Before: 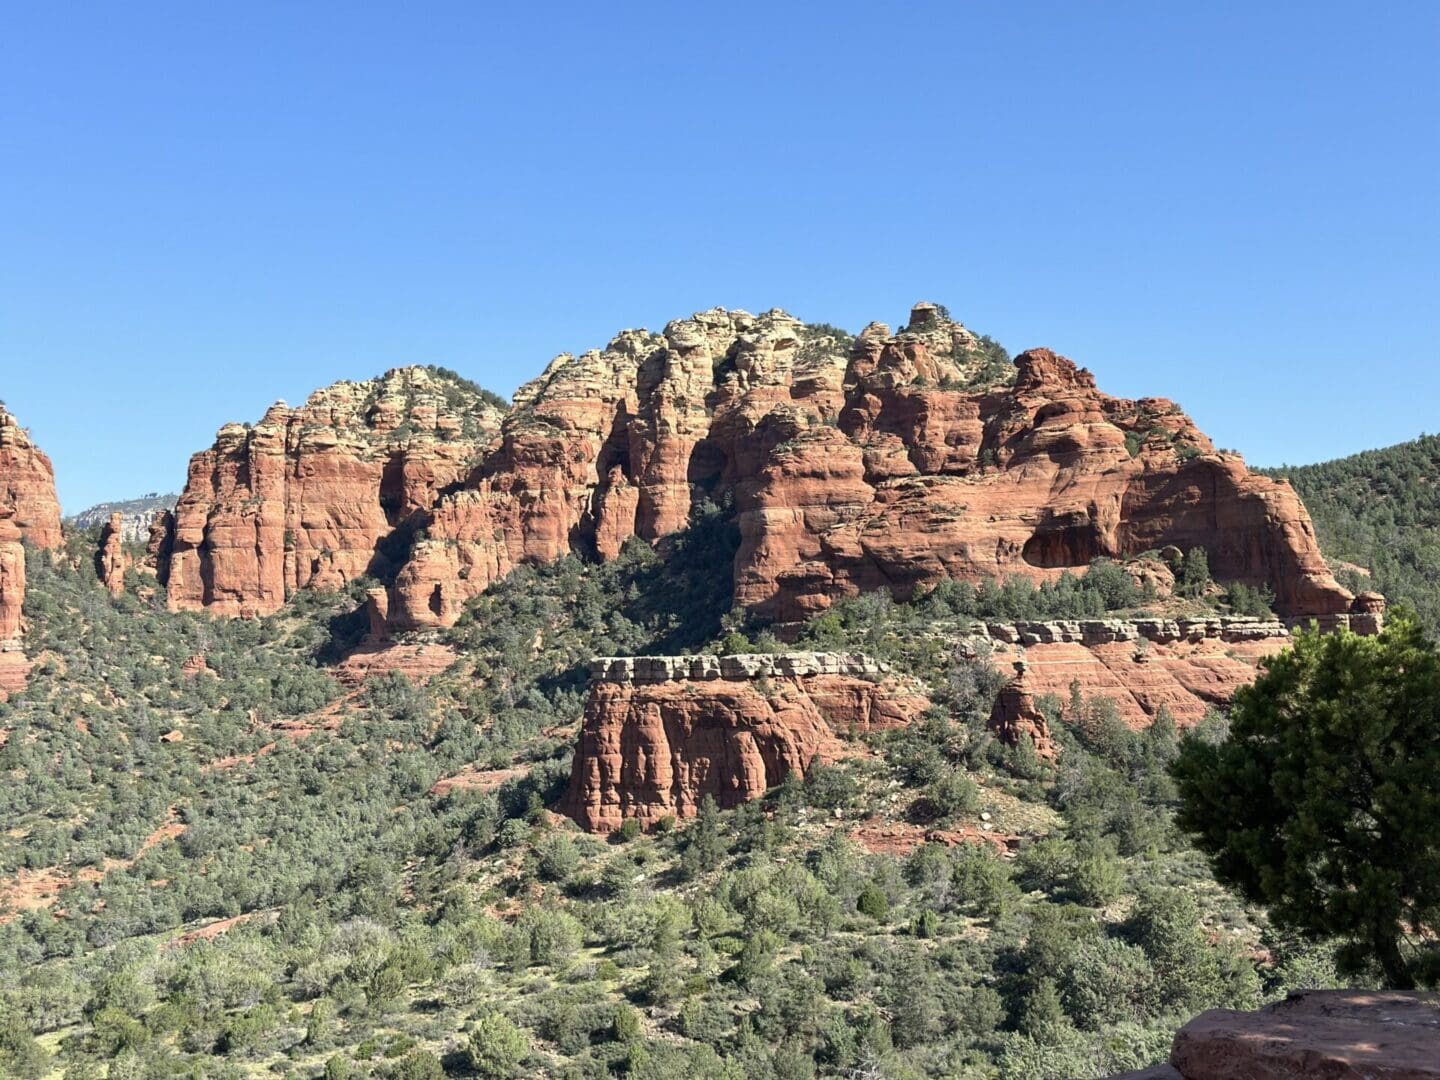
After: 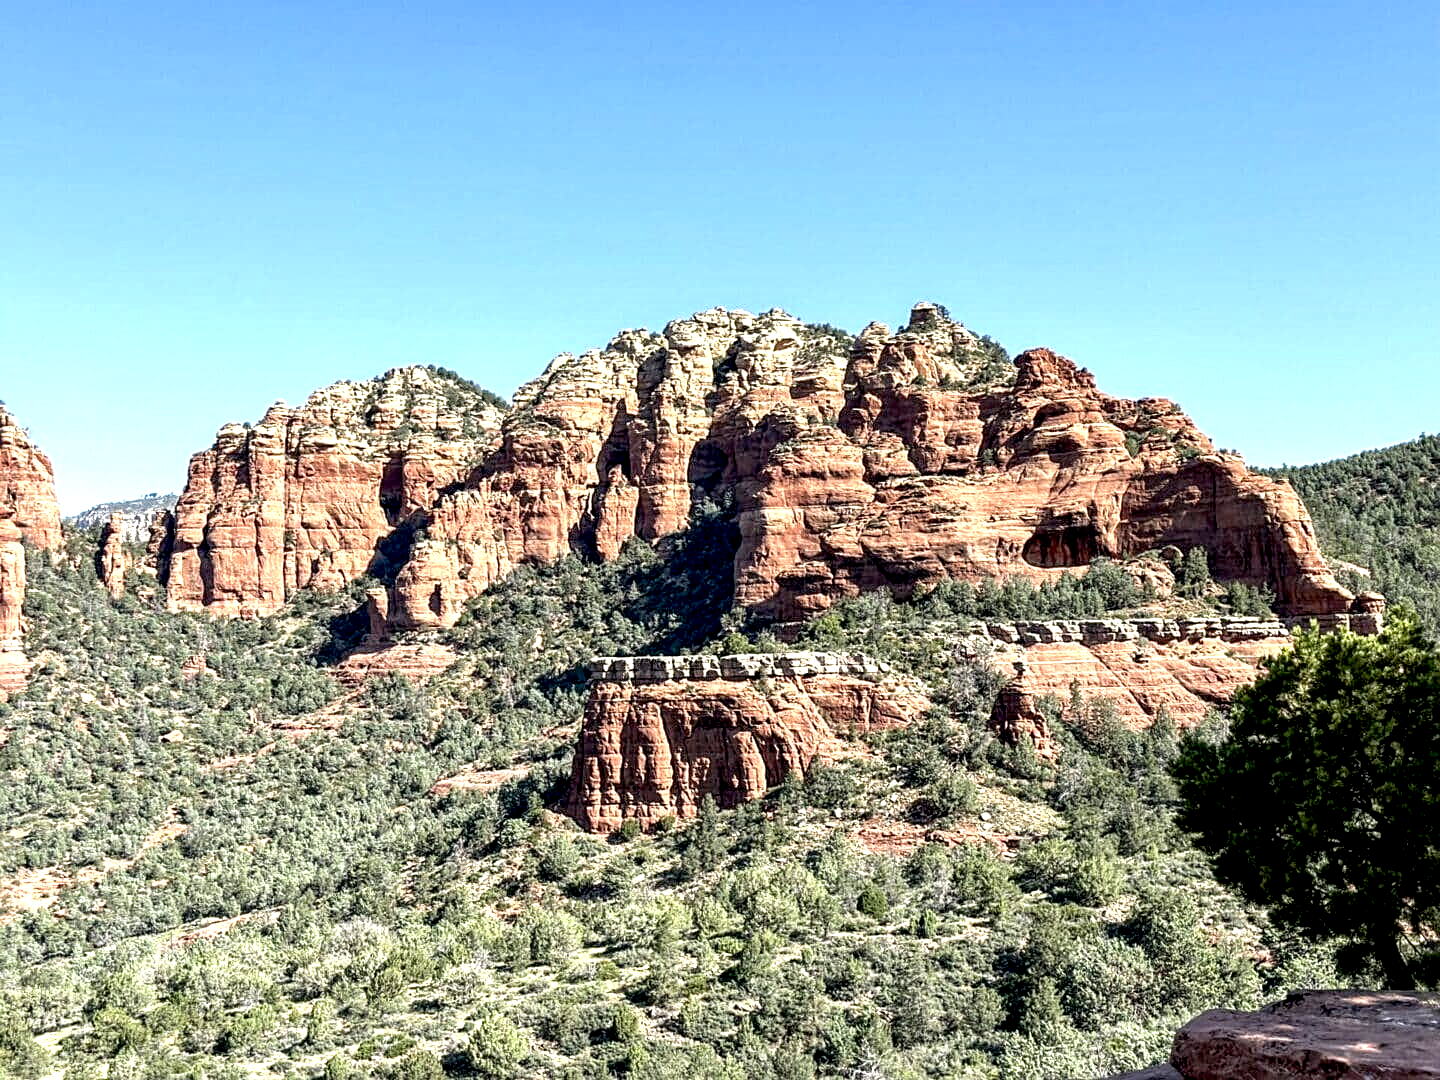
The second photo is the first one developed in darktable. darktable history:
exposure: black level correction 0.012, exposure 0.69 EV, compensate highlight preservation false
sharpen: amount 0.466
local contrast: detail 160%
